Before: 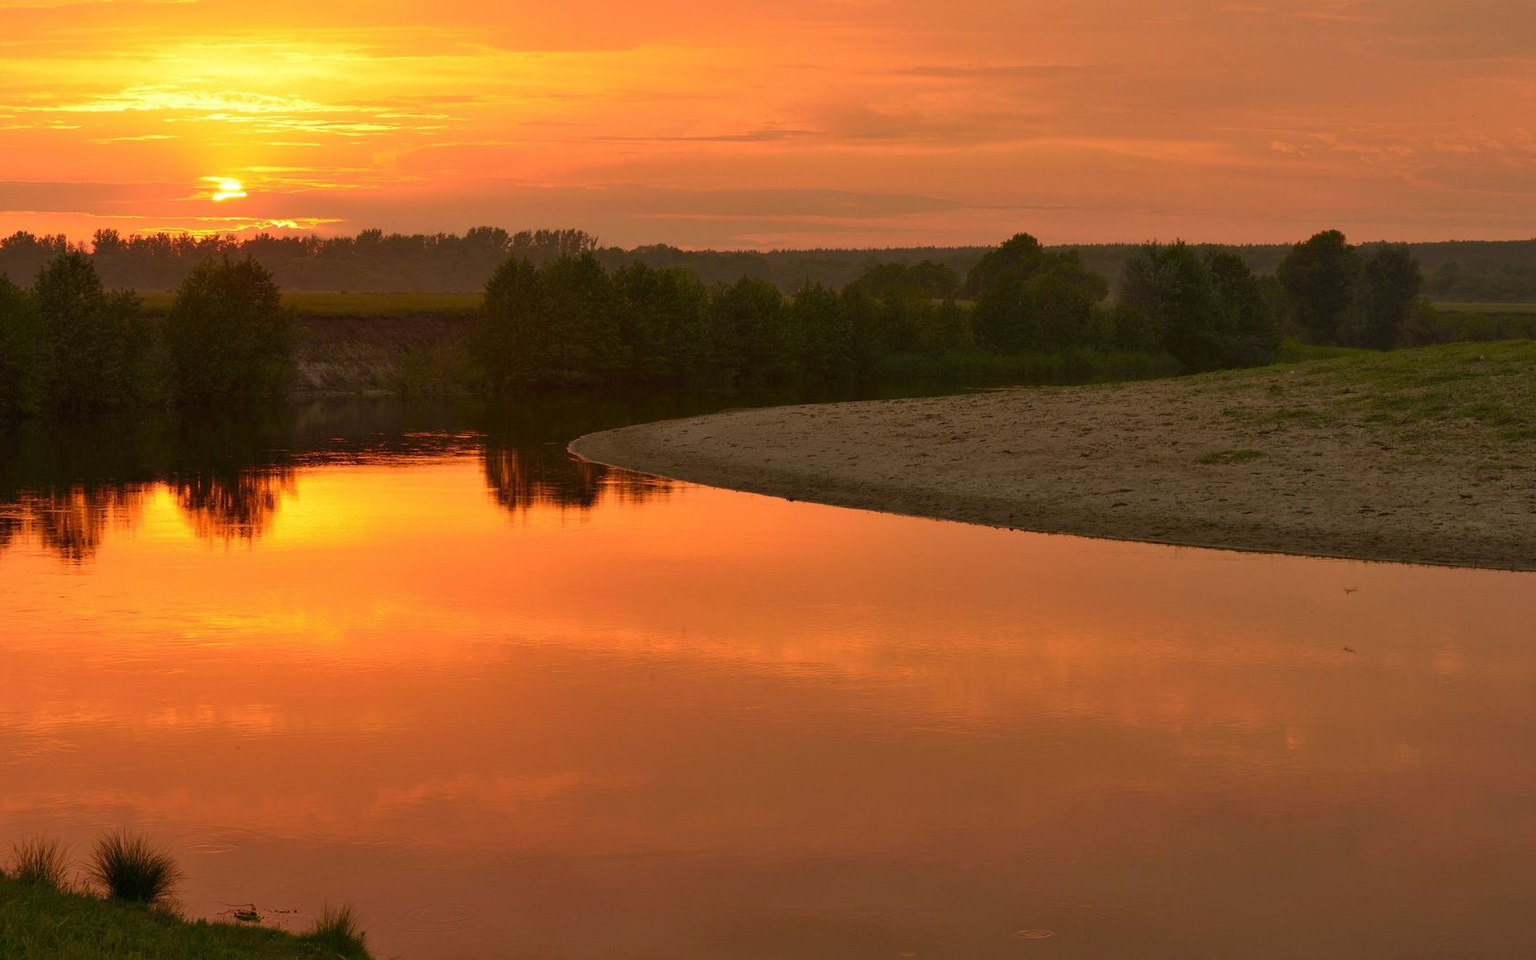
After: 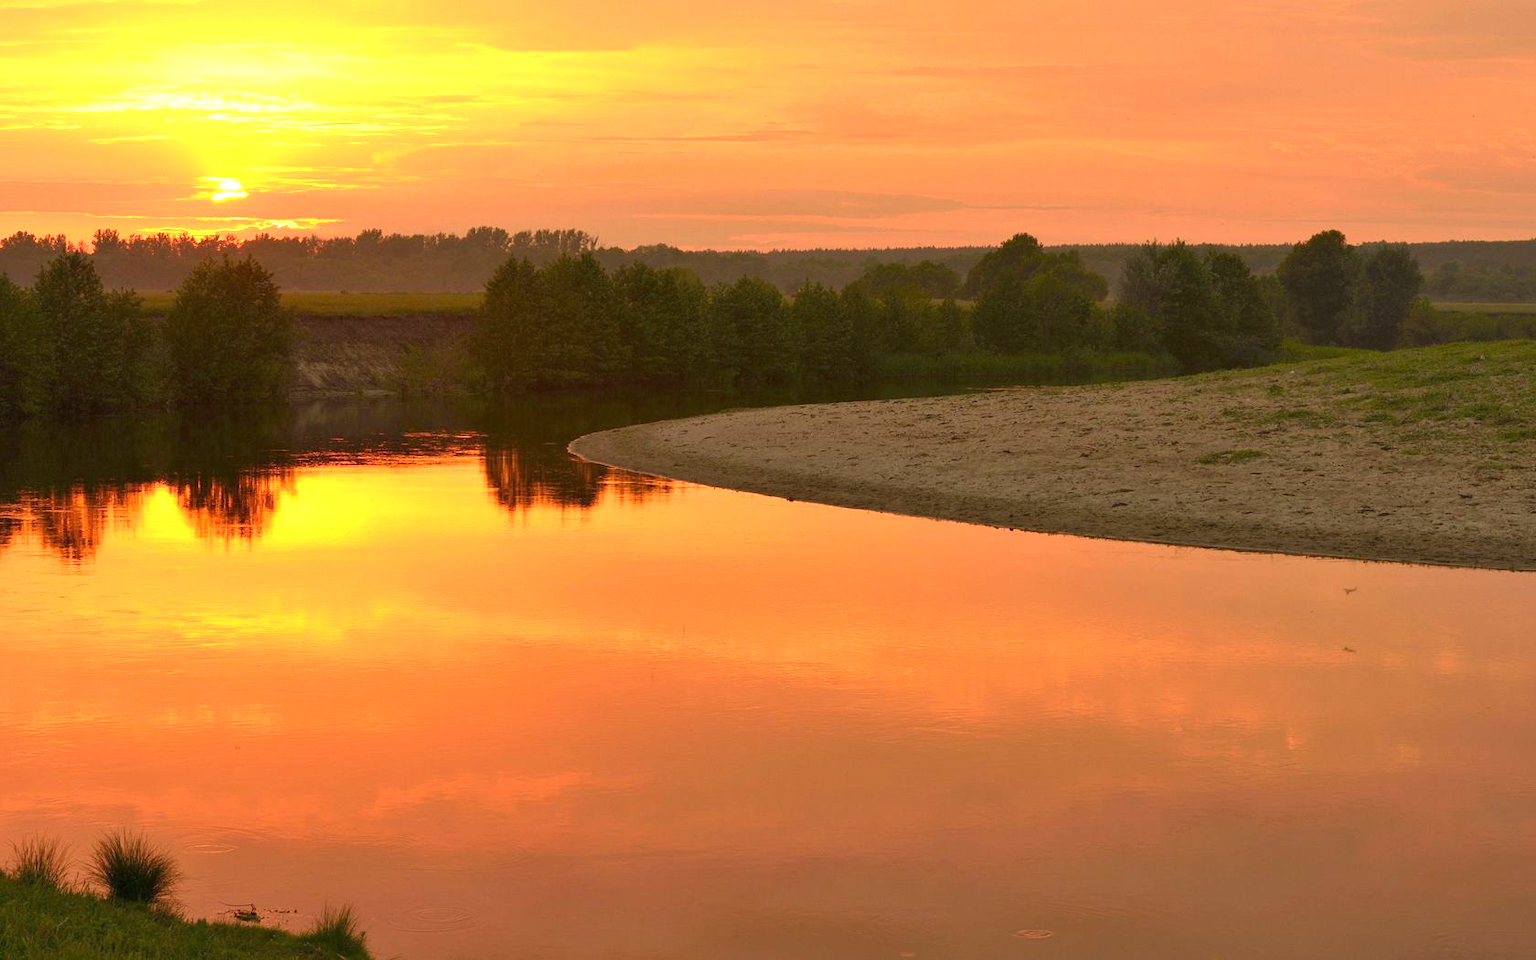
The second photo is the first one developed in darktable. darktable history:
exposure: exposure 0.948 EV, compensate exposure bias true, compensate highlight preservation false
